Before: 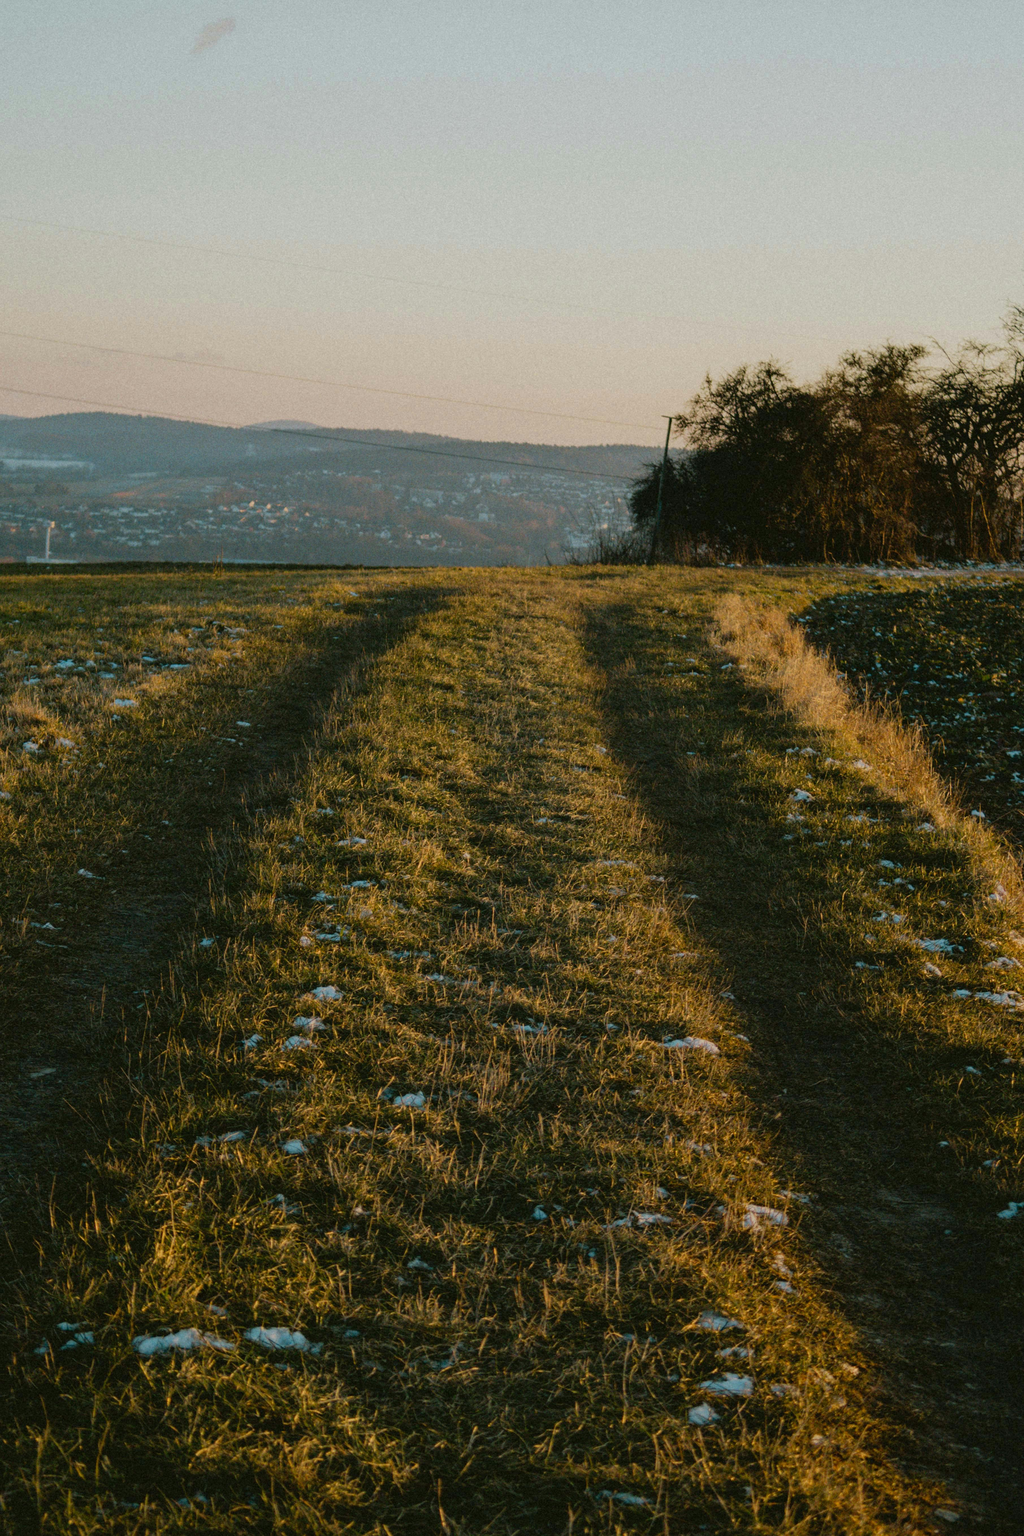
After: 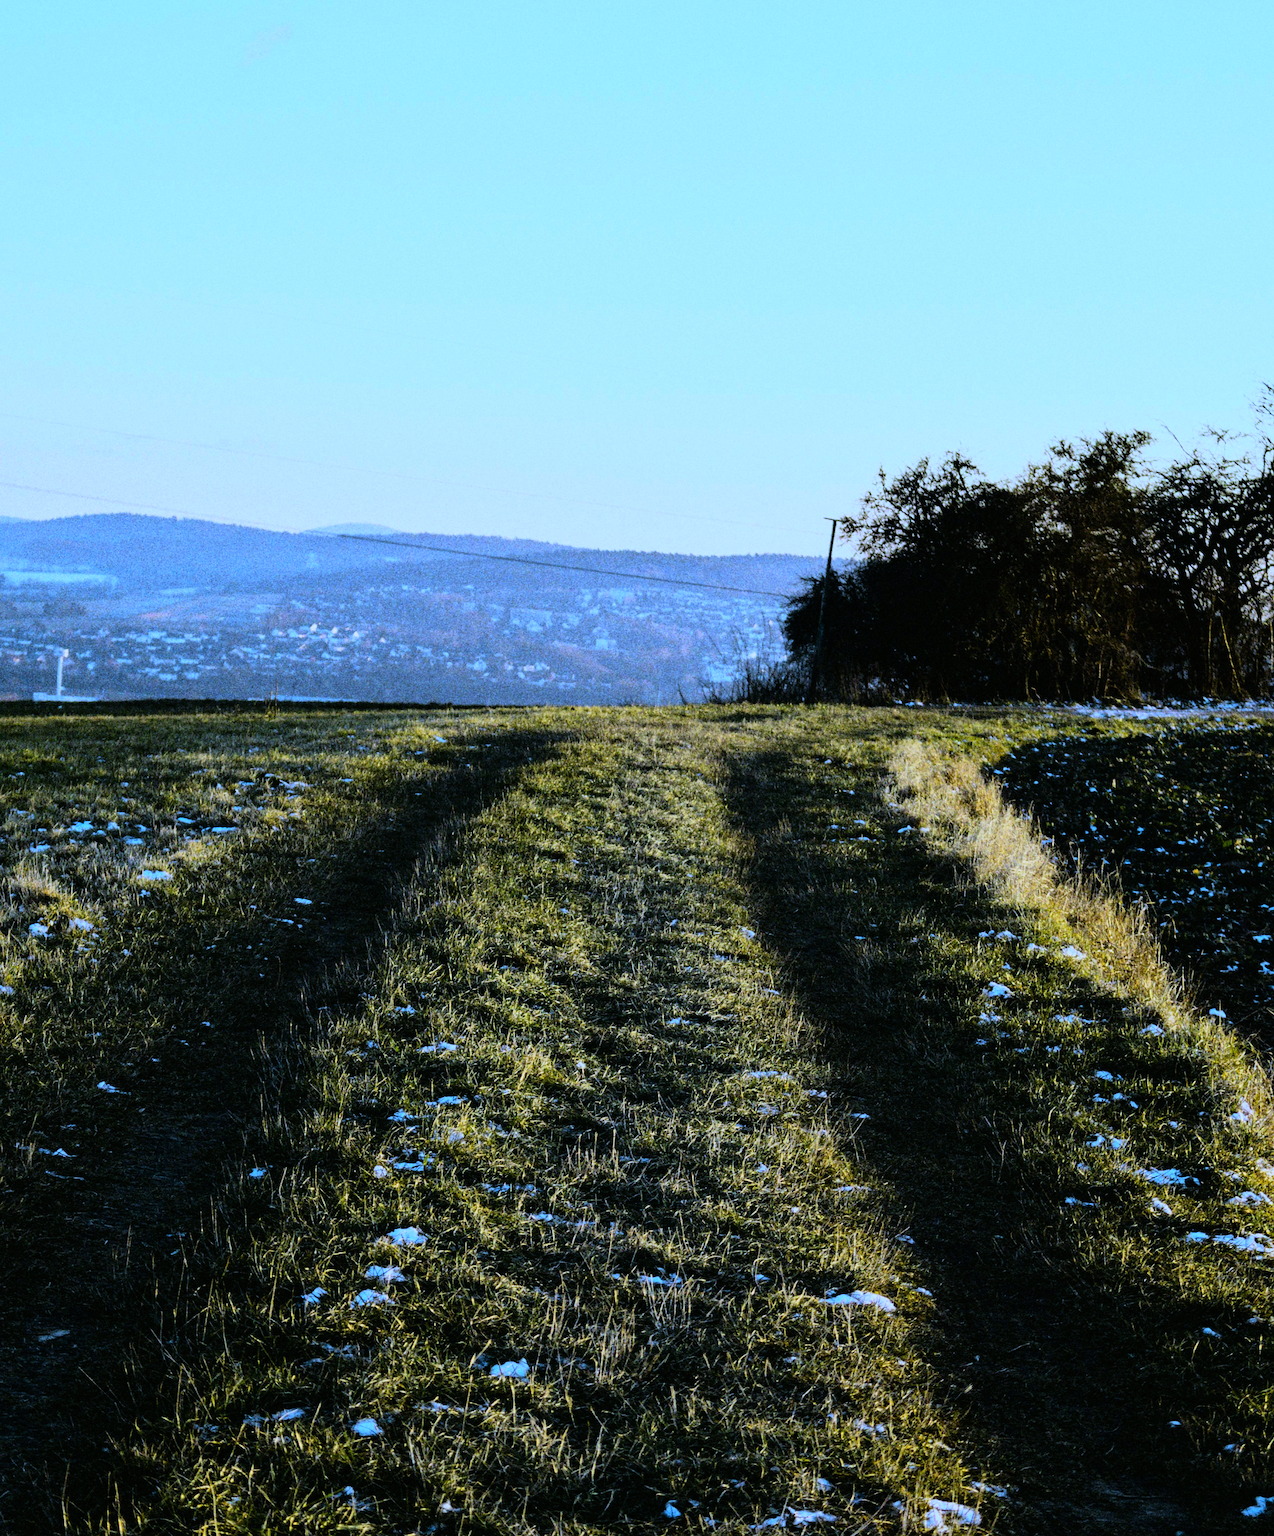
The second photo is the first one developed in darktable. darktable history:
shadows and highlights: shadows -20, white point adjustment -2, highlights -35
rgb curve: curves: ch0 [(0, 0) (0.21, 0.15) (0.24, 0.21) (0.5, 0.75) (0.75, 0.96) (0.89, 0.99) (1, 1)]; ch1 [(0, 0.02) (0.21, 0.13) (0.25, 0.2) (0.5, 0.67) (0.75, 0.9) (0.89, 0.97) (1, 1)]; ch2 [(0, 0.02) (0.21, 0.13) (0.25, 0.2) (0.5, 0.67) (0.75, 0.9) (0.89, 0.97) (1, 1)], compensate middle gray true
crop: bottom 19.644%
sharpen: amount 0.2
white balance: red 0.766, blue 1.537
